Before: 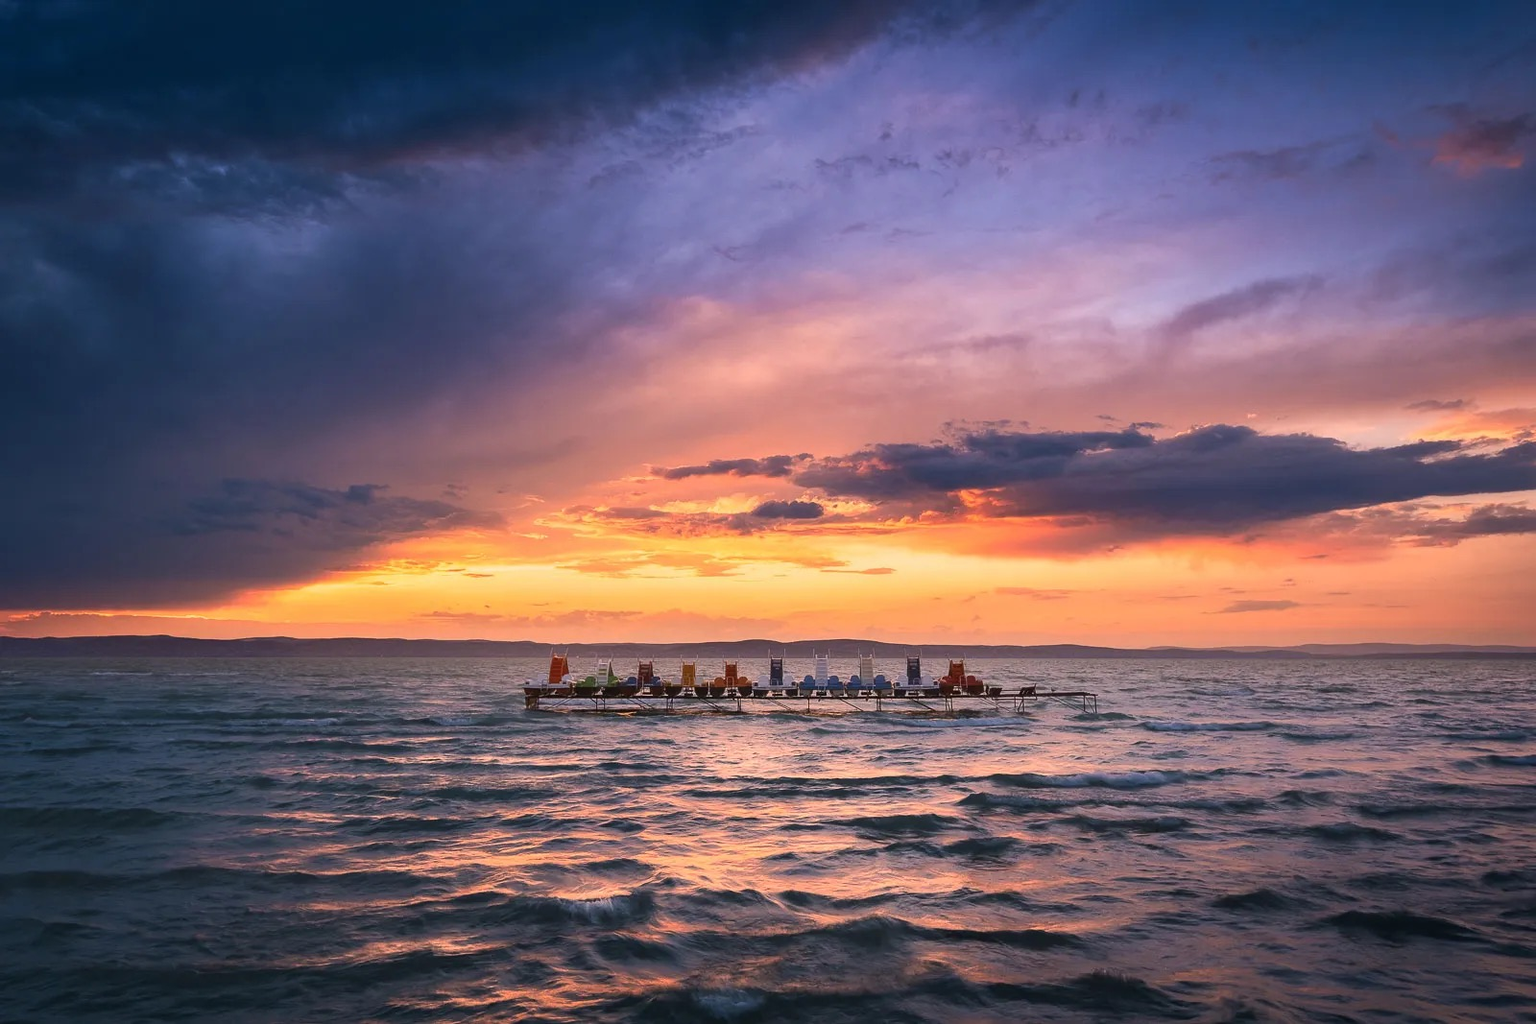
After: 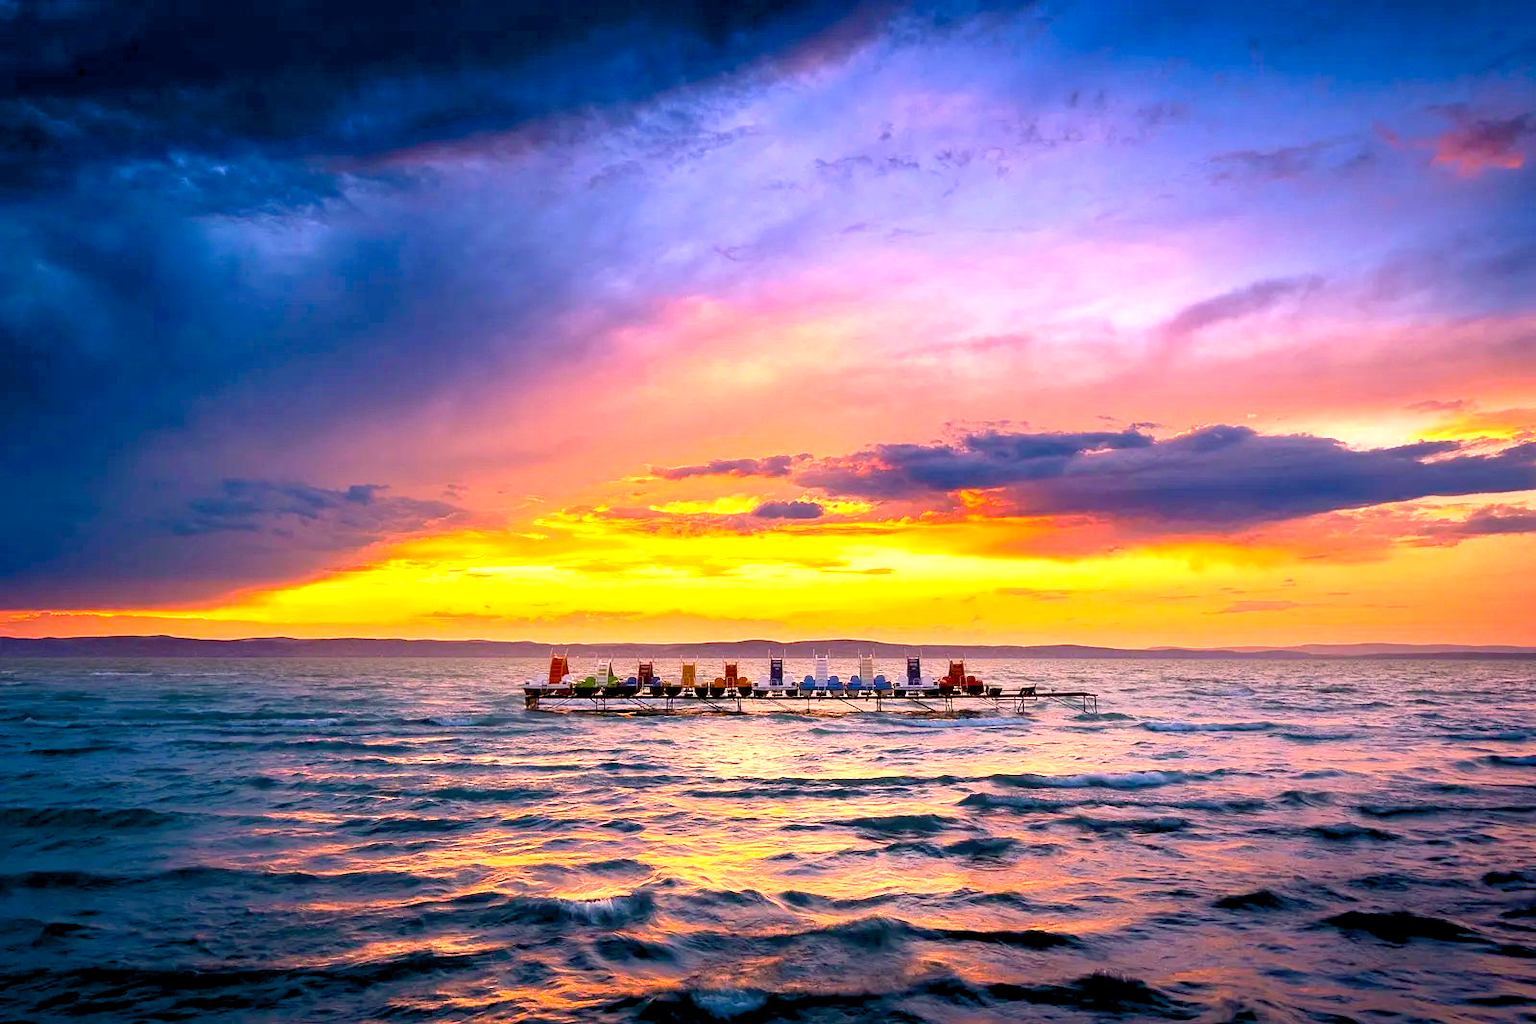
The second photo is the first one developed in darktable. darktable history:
color balance rgb: highlights gain › chroma 2.994%, highlights gain › hue 76.72°, global offset › luminance -0.511%, perceptual saturation grading › global saturation 10.371%, global vibrance 50.17%
exposure: black level correction 0.011, exposure 1.086 EV, compensate highlight preservation false
